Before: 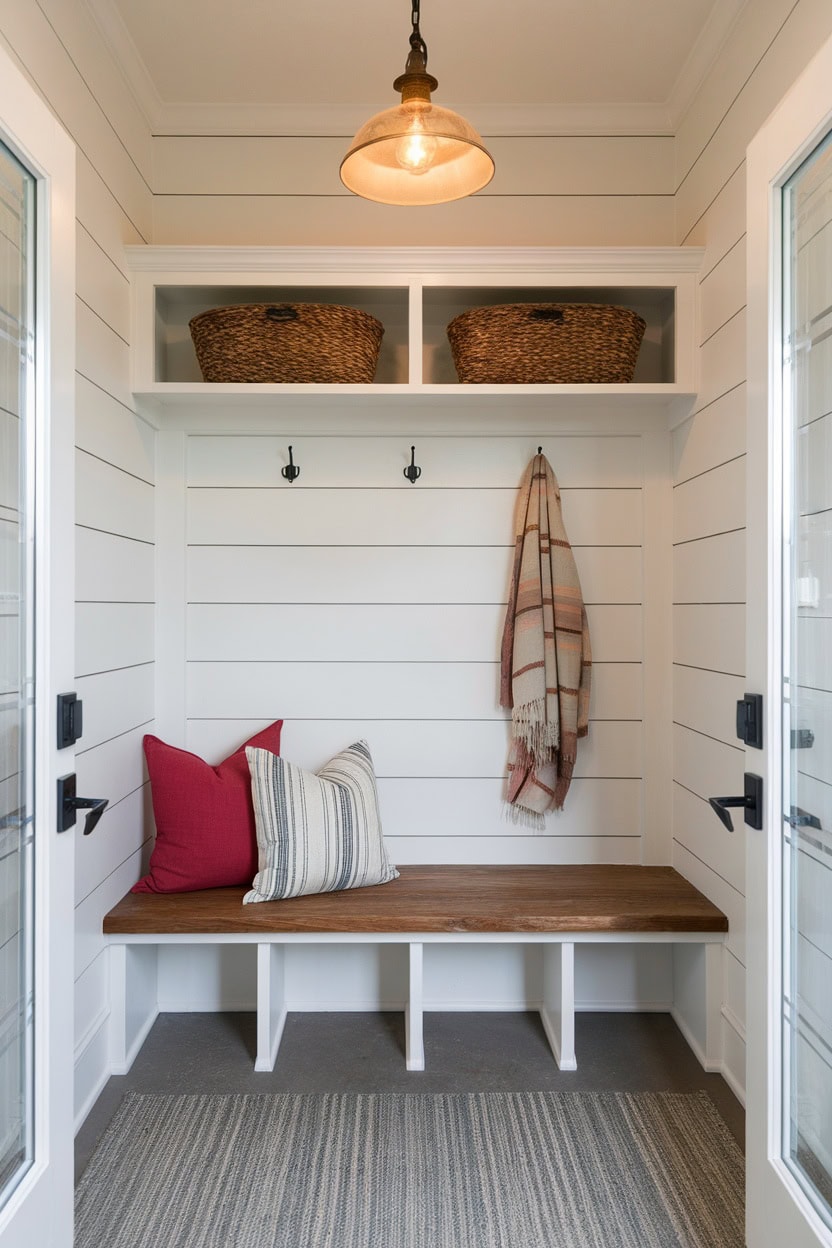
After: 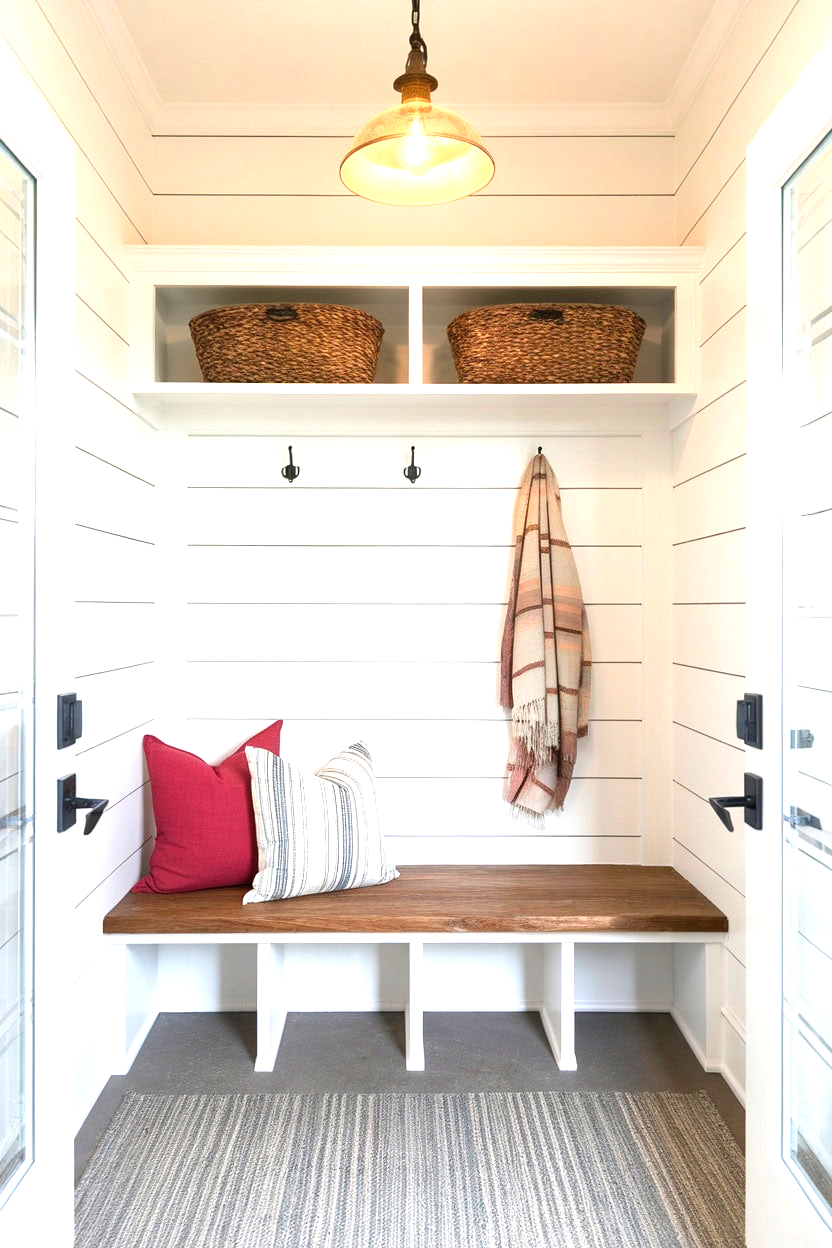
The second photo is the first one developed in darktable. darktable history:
exposure: exposure 1.249 EV, compensate exposure bias true, compensate highlight preservation false
